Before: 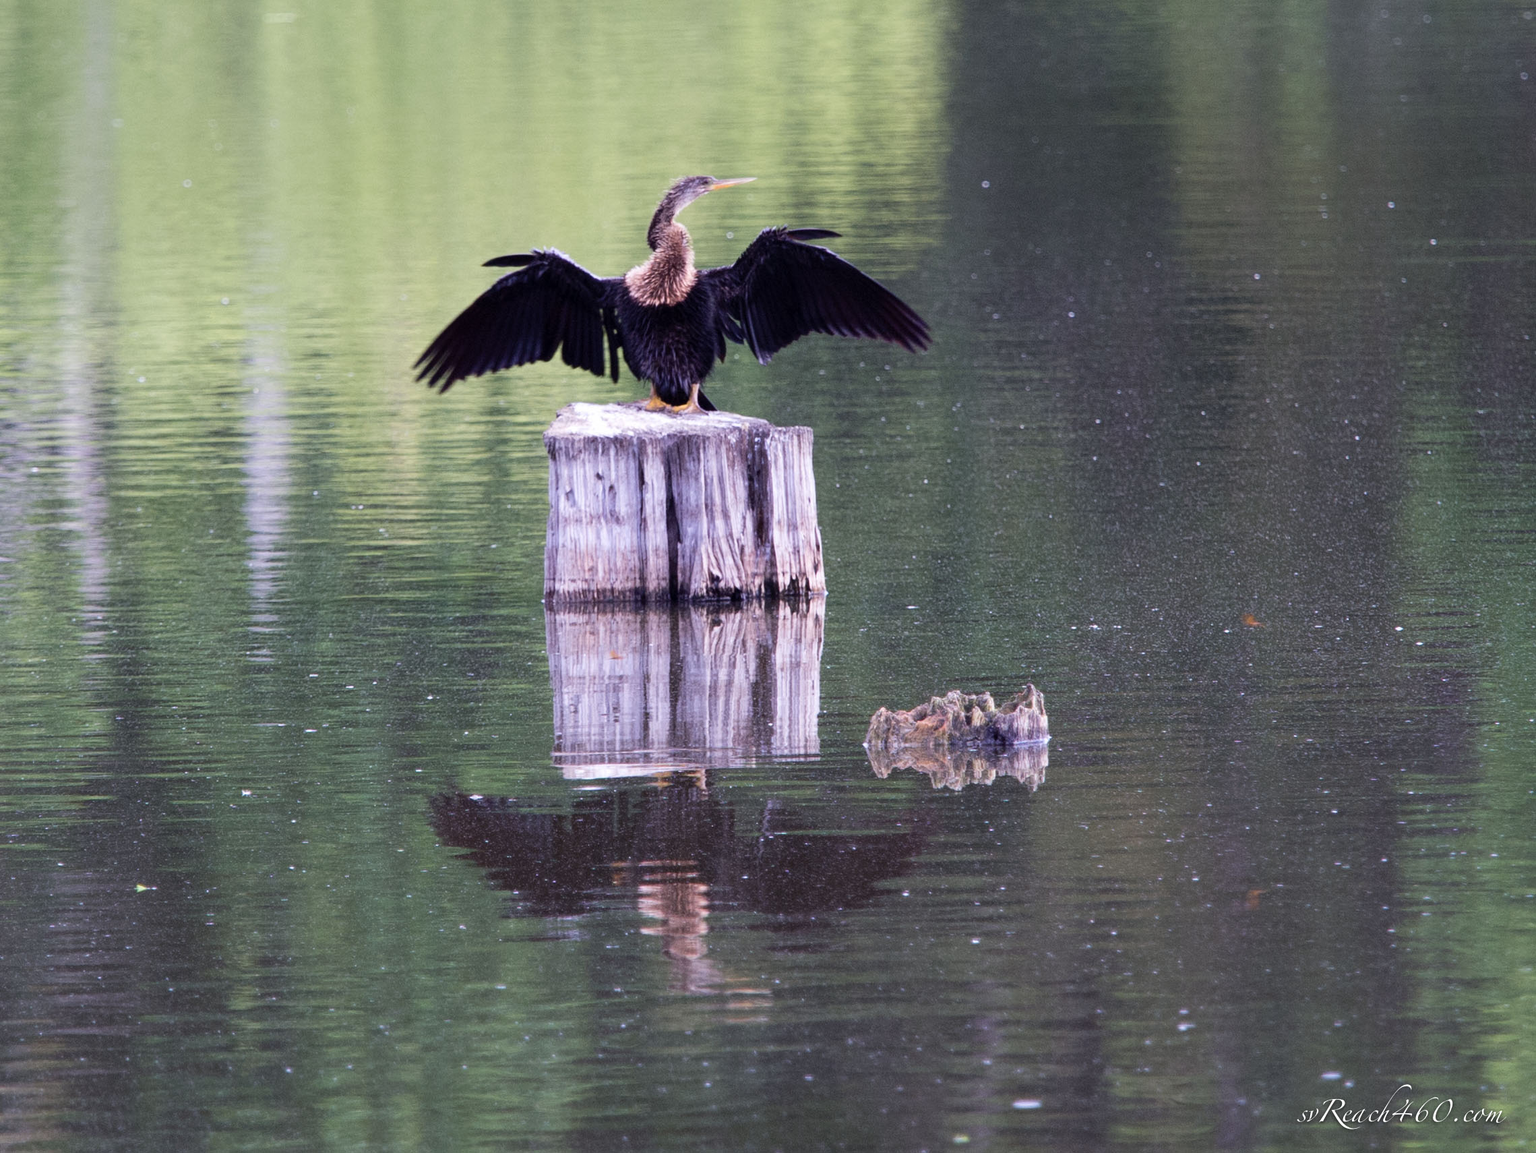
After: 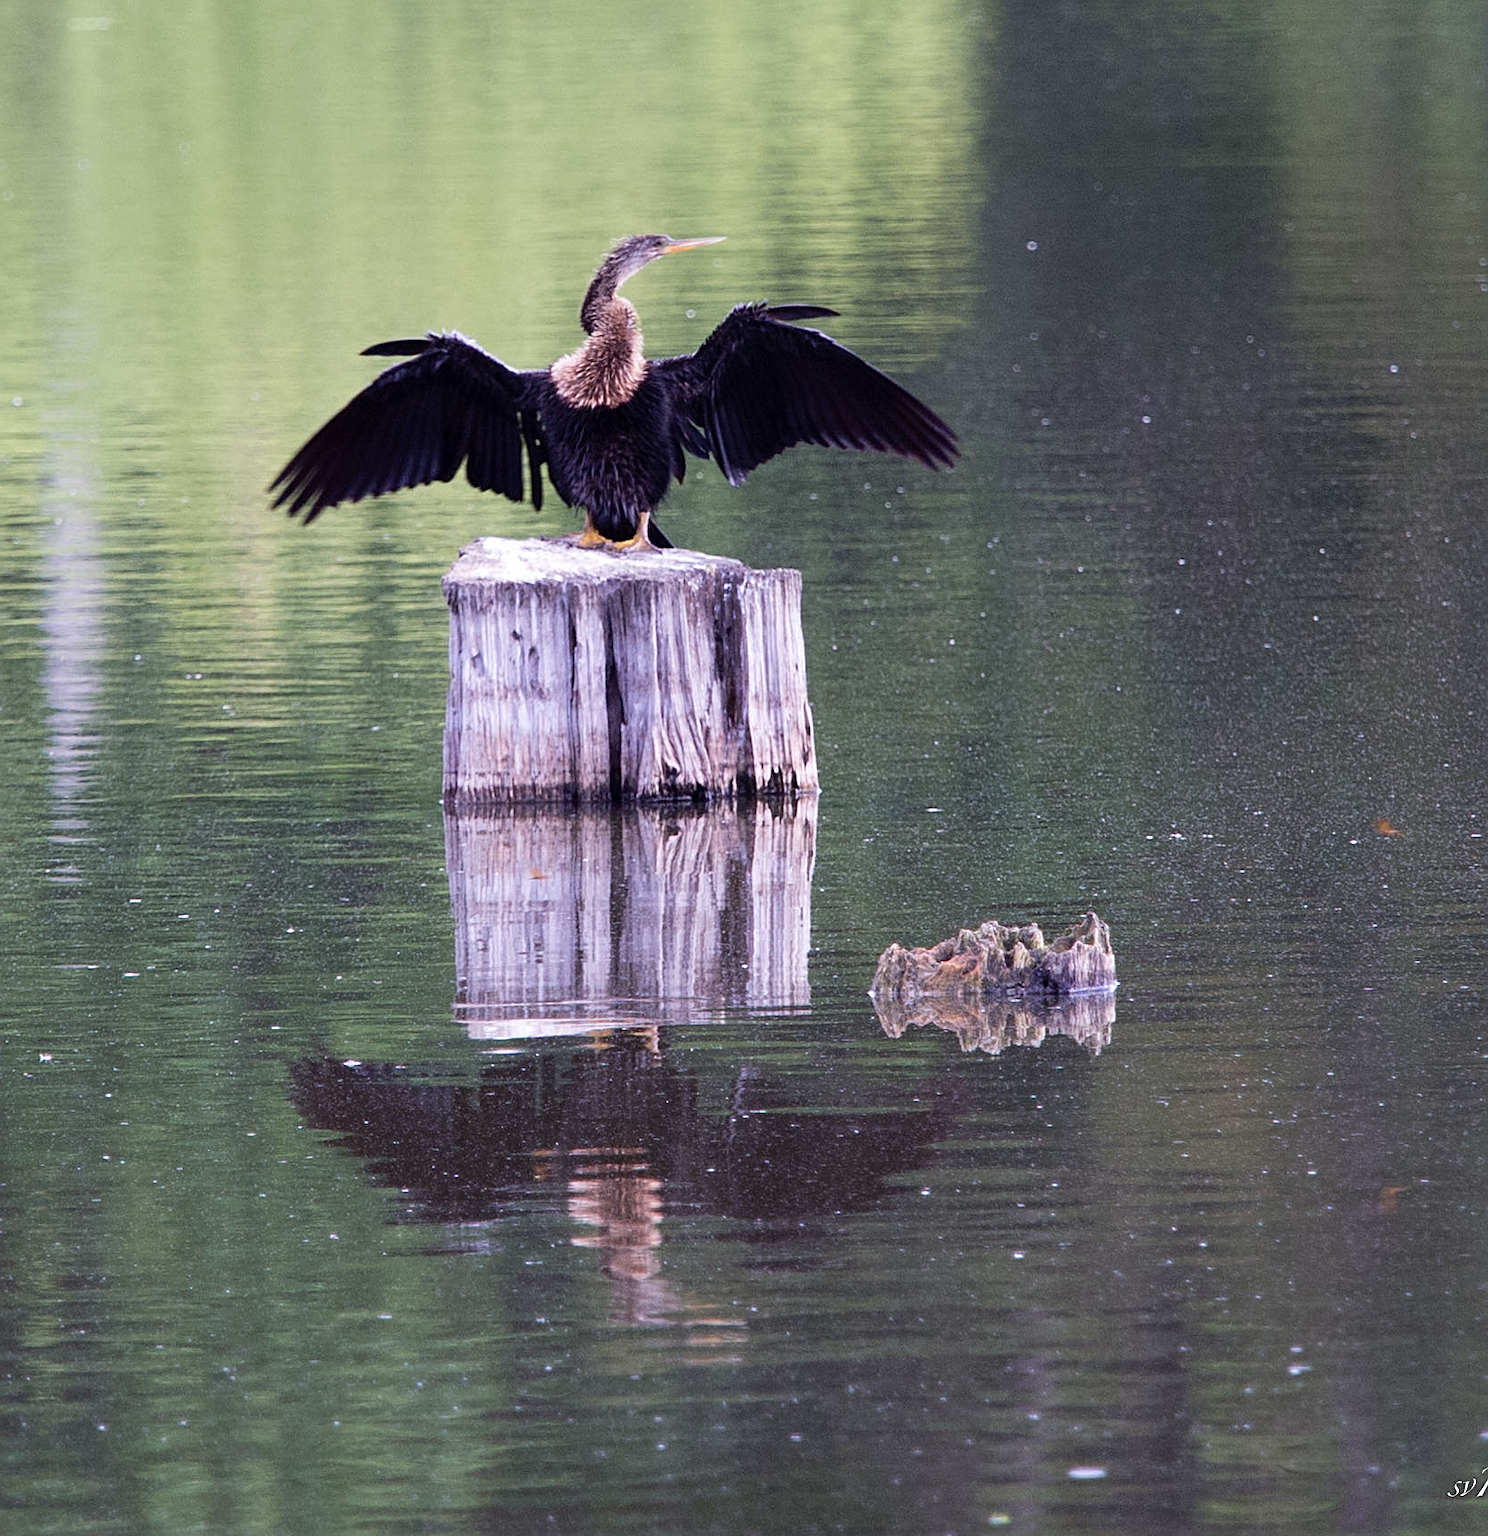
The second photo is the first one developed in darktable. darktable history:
sharpen: on, module defaults
crop: left 13.848%, right 13.496%
